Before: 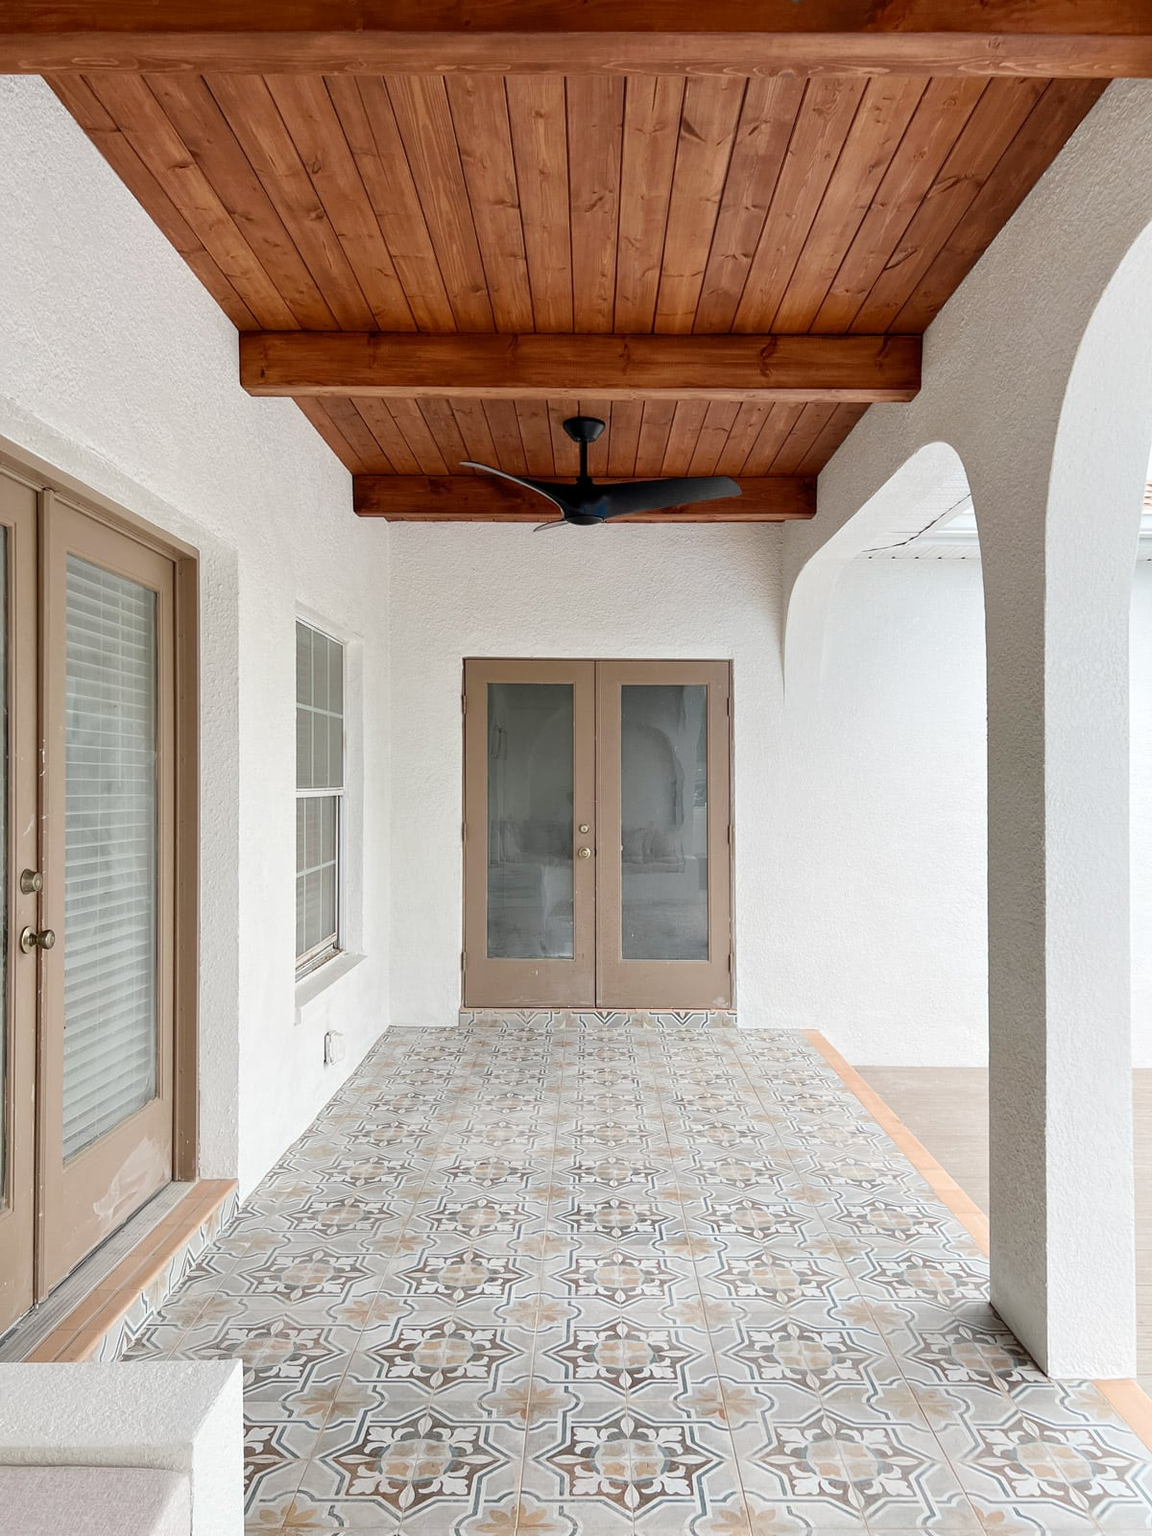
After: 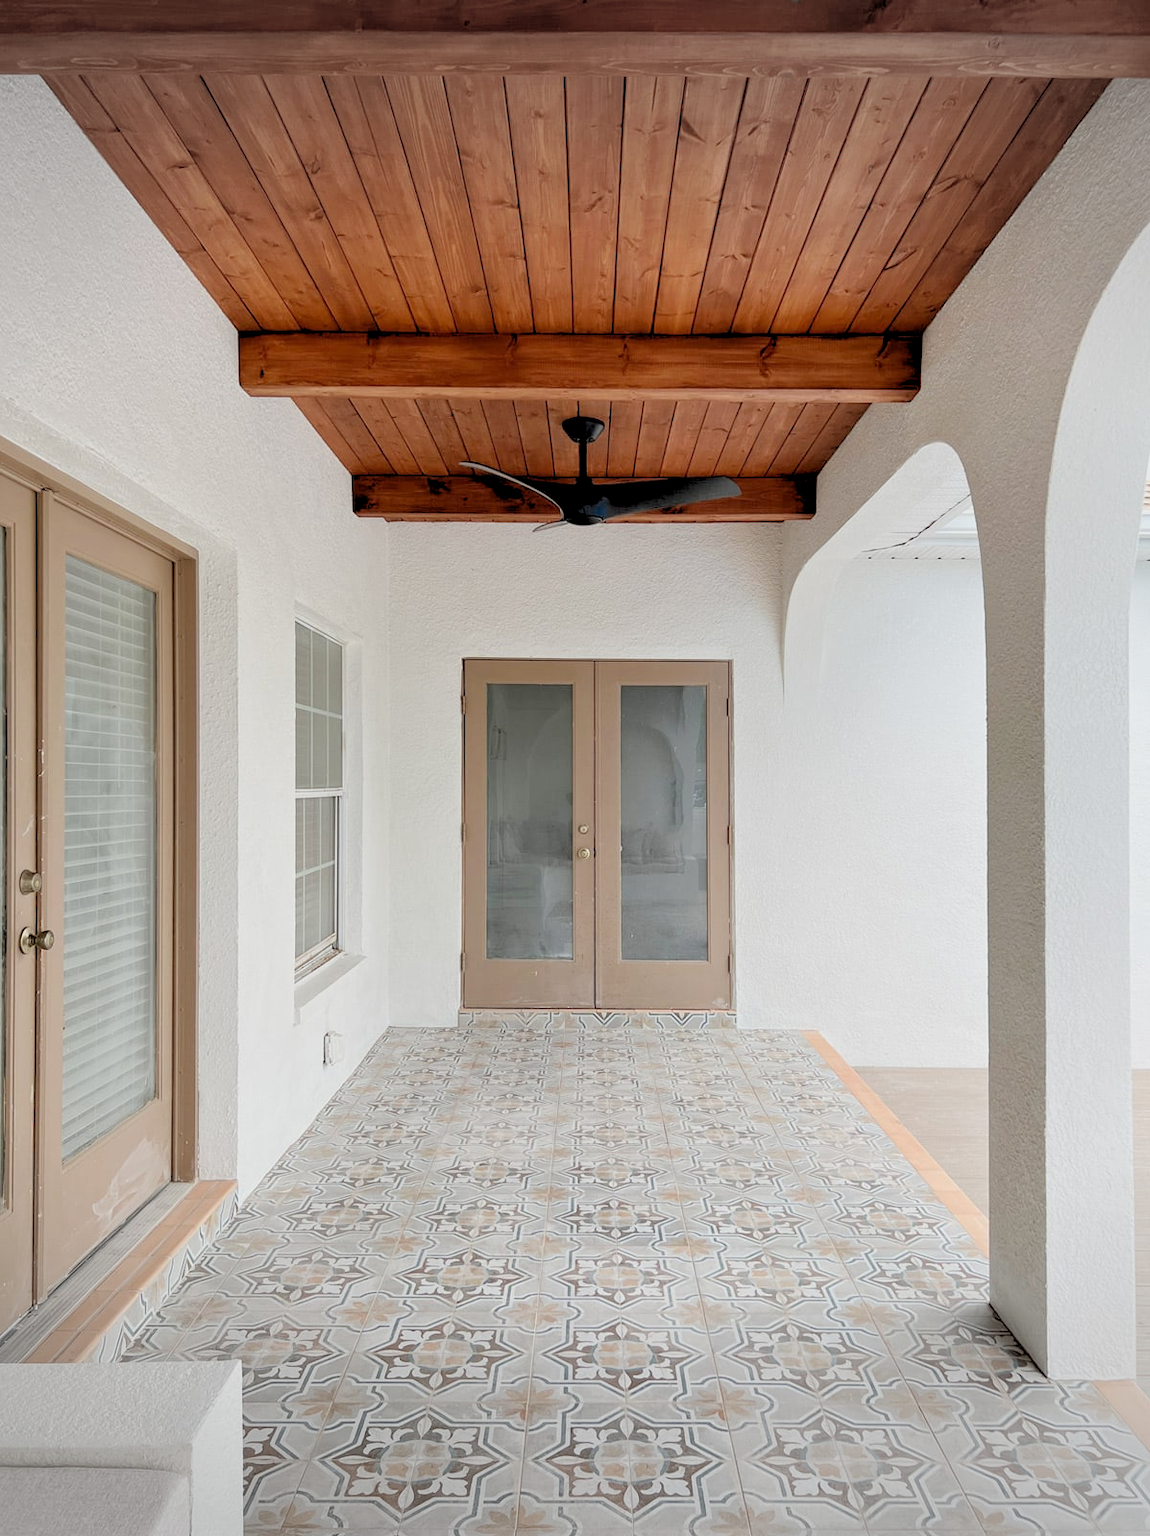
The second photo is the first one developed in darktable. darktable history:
white balance: emerald 1
crop and rotate: left 0.126%
rgb levels: preserve colors sum RGB, levels [[0.038, 0.433, 0.934], [0, 0.5, 1], [0, 0.5, 1]]
vignetting: fall-off start 100%, brightness -0.282, width/height ratio 1.31
